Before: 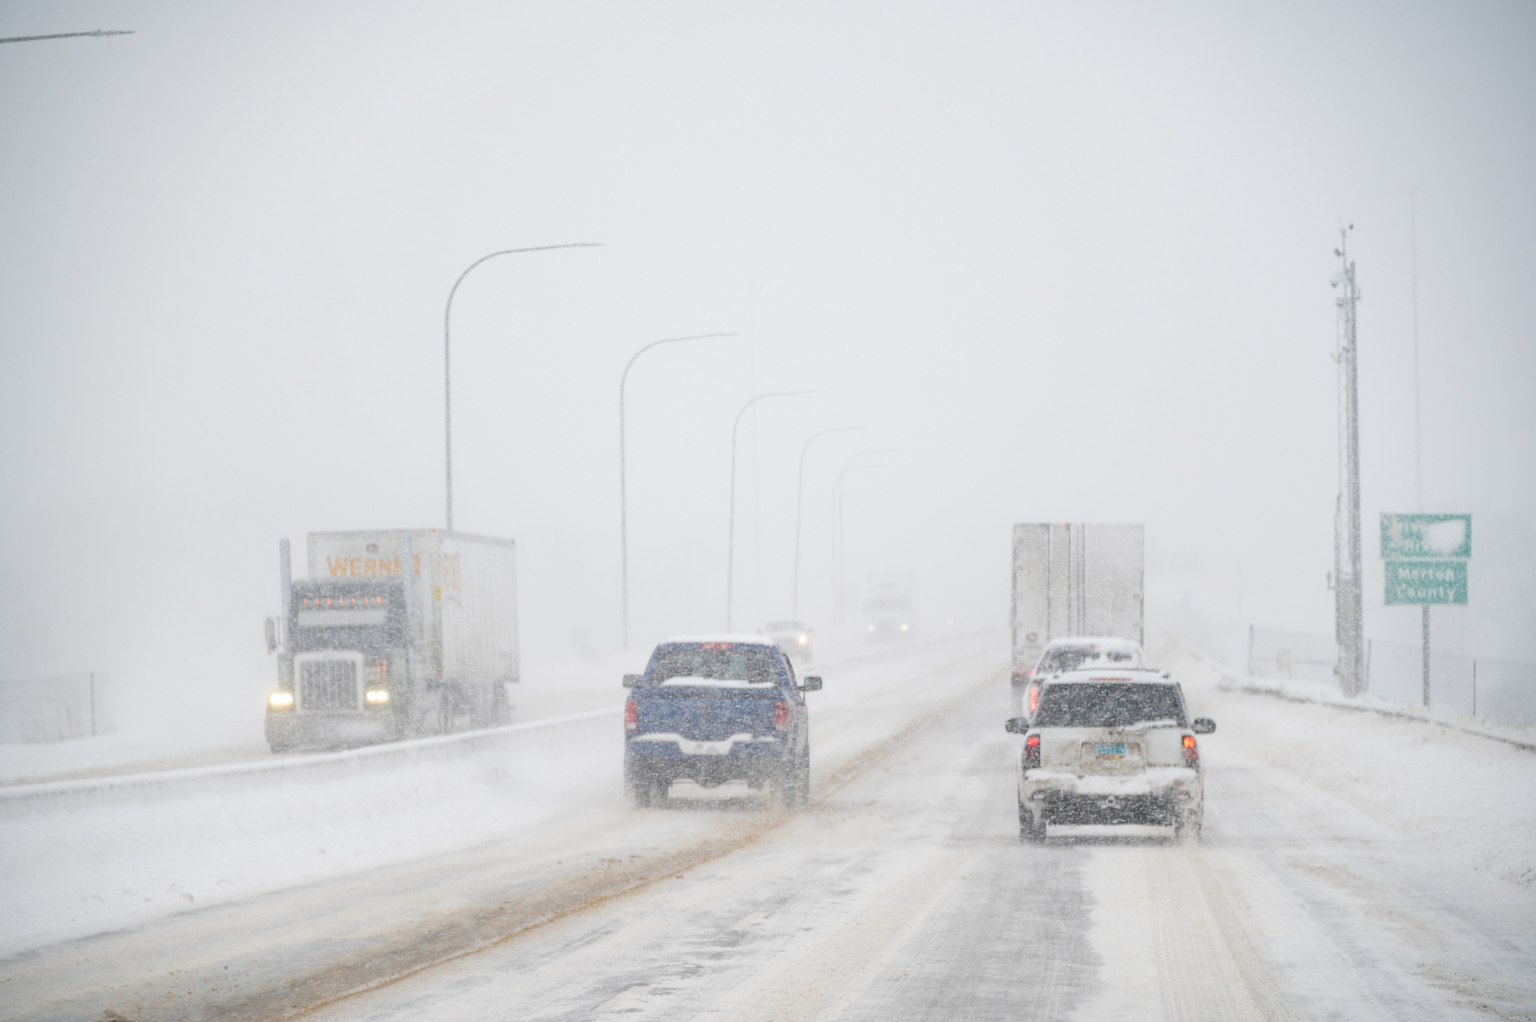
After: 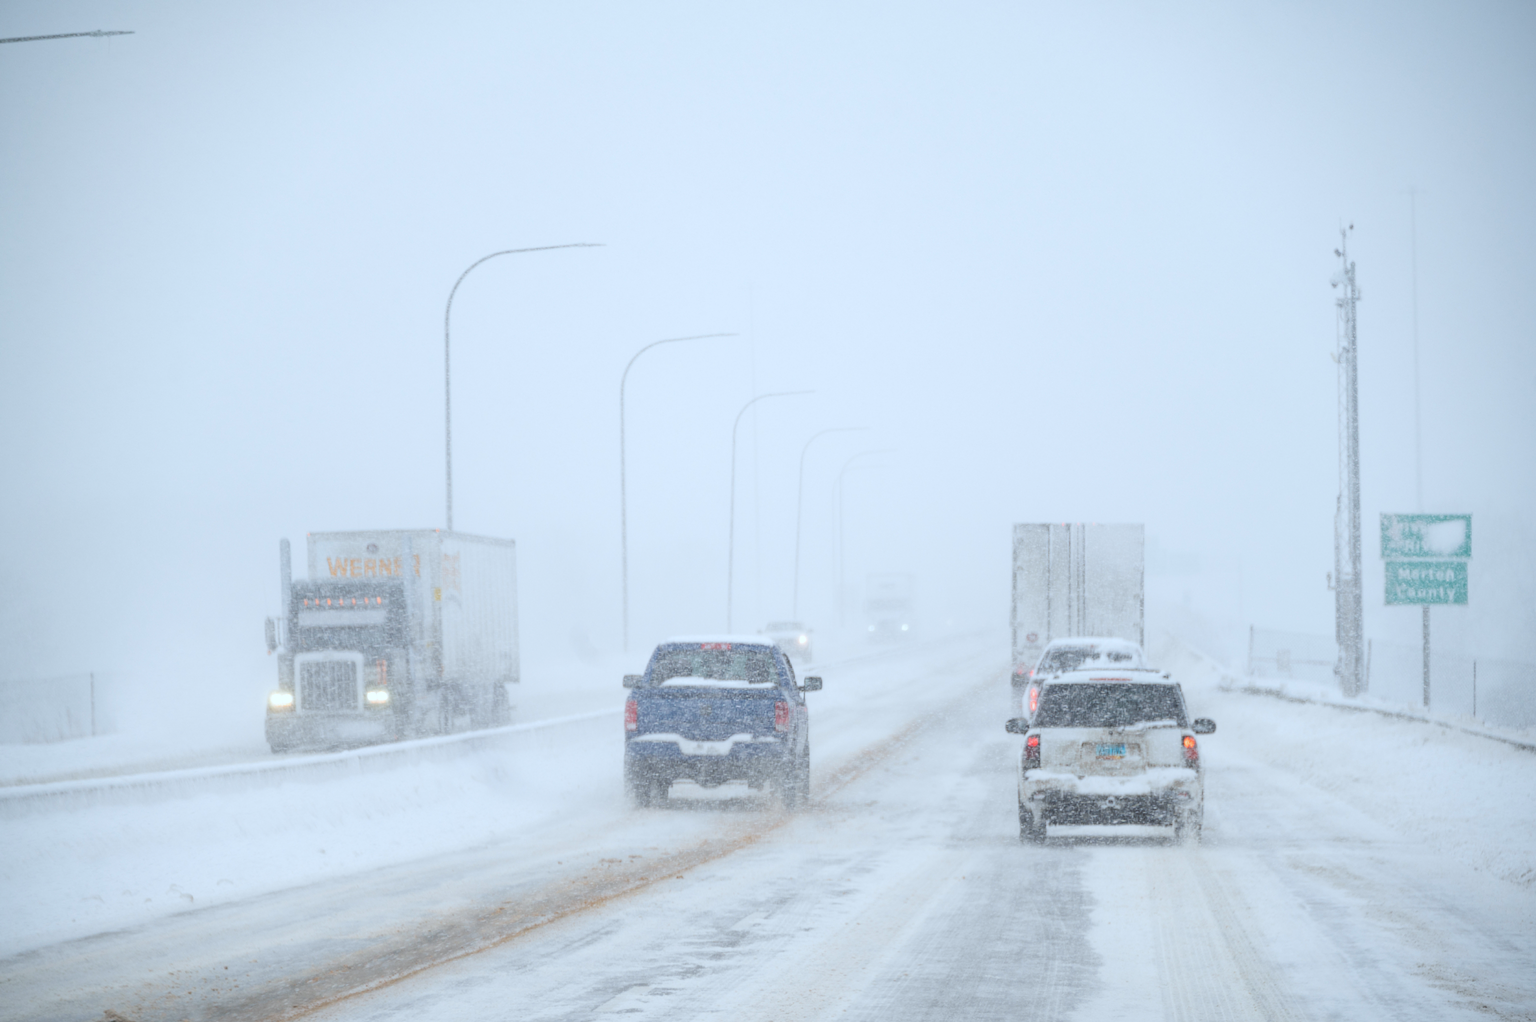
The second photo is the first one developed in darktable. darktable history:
color correction: highlights a* -4.02, highlights b* -10.85
